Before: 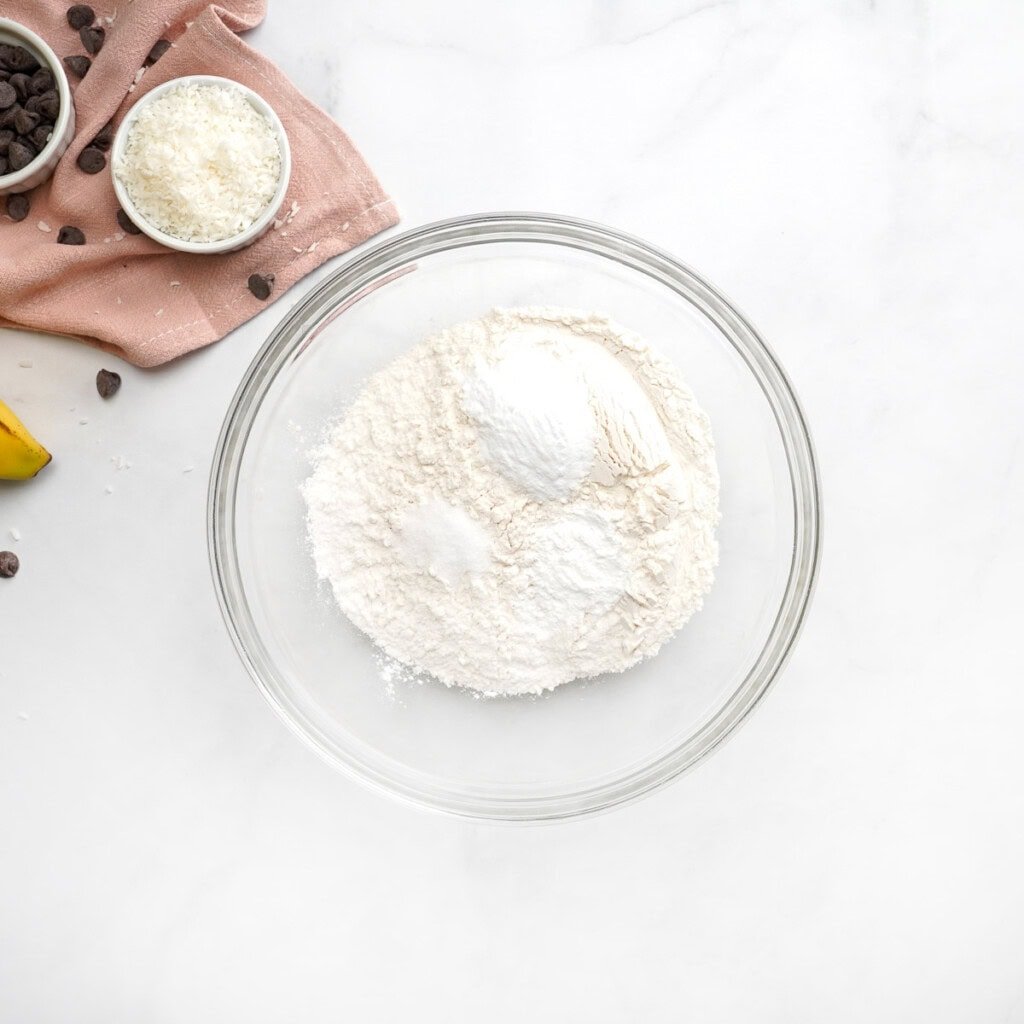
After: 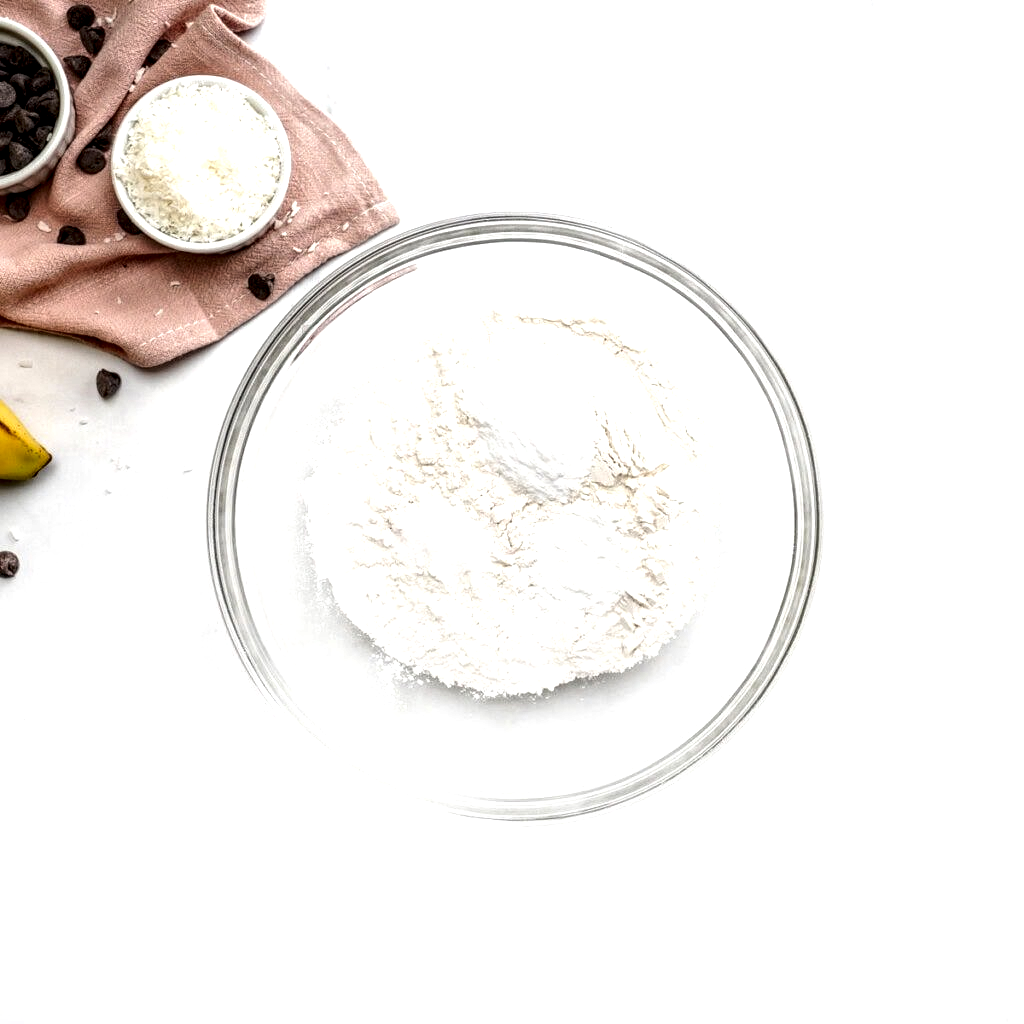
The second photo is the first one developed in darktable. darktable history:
local contrast: highlights 19%, detail 186%
tone equalizer: -8 EV -0.417 EV, -7 EV -0.389 EV, -6 EV -0.333 EV, -5 EV -0.222 EV, -3 EV 0.222 EV, -2 EV 0.333 EV, -1 EV 0.389 EV, +0 EV 0.417 EV, edges refinement/feathering 500, mask exposure compensation -1.57 EV, preserve details no
